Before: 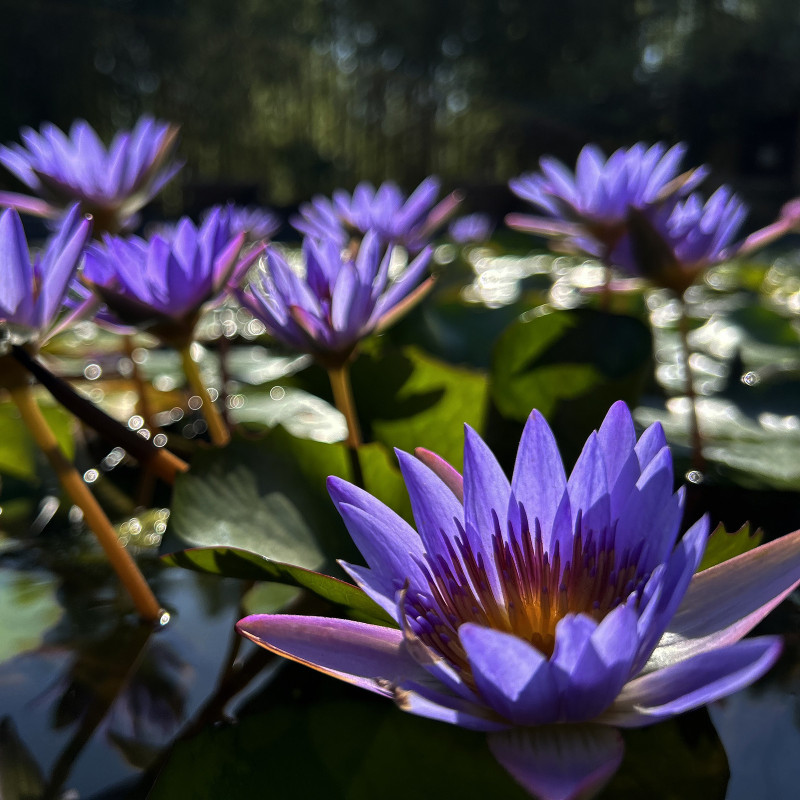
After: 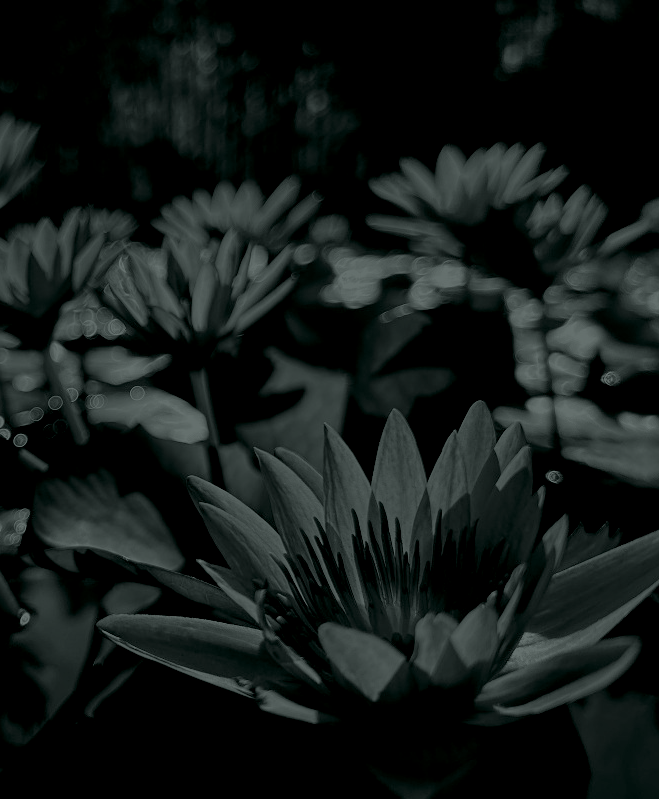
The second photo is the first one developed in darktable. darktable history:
colorize: hue 90°, saturation 19%, lightness 1.59%, version 1
sharpen: amount 0.2
crop: left 17.582%, bottom 0.031%
tone curve: curves: ch0 [(0, 0) (0.003, 0.008) (0.011, 0.011) (0.025, 0.018) (0.044, 0.028) (0.069, 0.039) (0.1, 0.056) (0.136, 0.081) (0.177, 0.118) (0.224, 0.164) (0.277, 0.223) (0.335, 0.3) (0.399, 0.399) (0.468, 0.51) (0.543, 0.618) (0.623, 0.71) (0.709, 0.79) (0.801, 0.865) (0.898, 0.93) (1, 1)], preserve colors none
exposure: black level correction 0, exposure 0.95 EV, compensate exposure bias true, compensate highlight preservation false
color correction: highlights a* 10.32, highlights b* 14.66, shadows a* -9.59, shadows b* -15.02
color balance: mode lift, gamma, gain (sRGB), lift [1.04, 1, 1, 0.97], gamma [1.01, 1, 1, 0.97], gain [0.96, 1, 1, 0.97]
